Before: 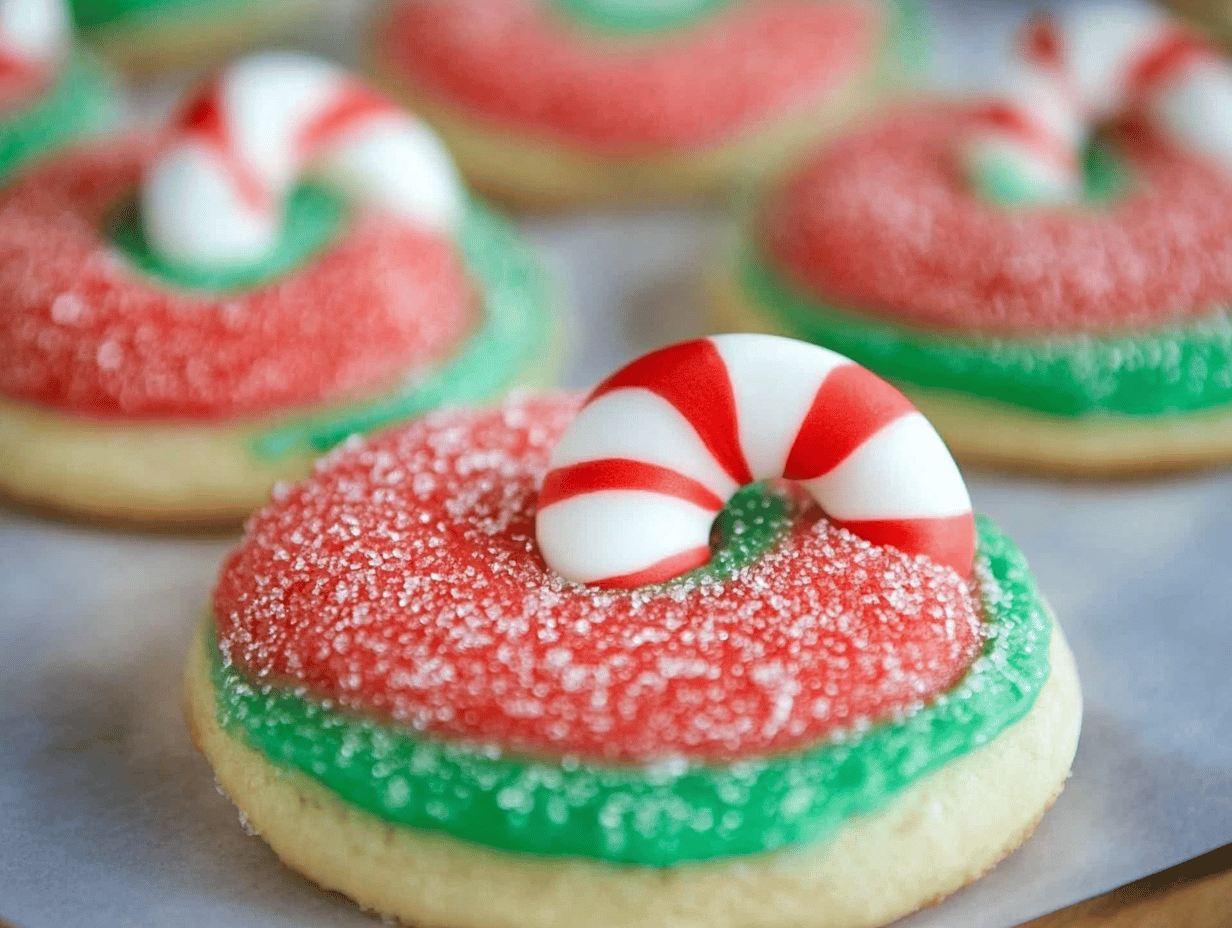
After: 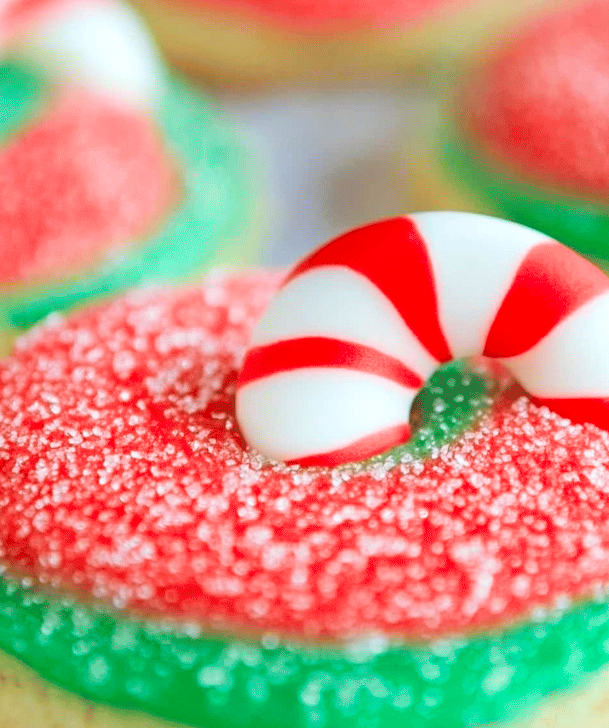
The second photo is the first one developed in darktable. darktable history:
contrast brightness saturation: contrast 0.07, brightness 0.18, saturation 0.4
crop and rotate: angle 0.02°, left 24.353%, top 13.219%, right 26.156%, bottom 8.224%
